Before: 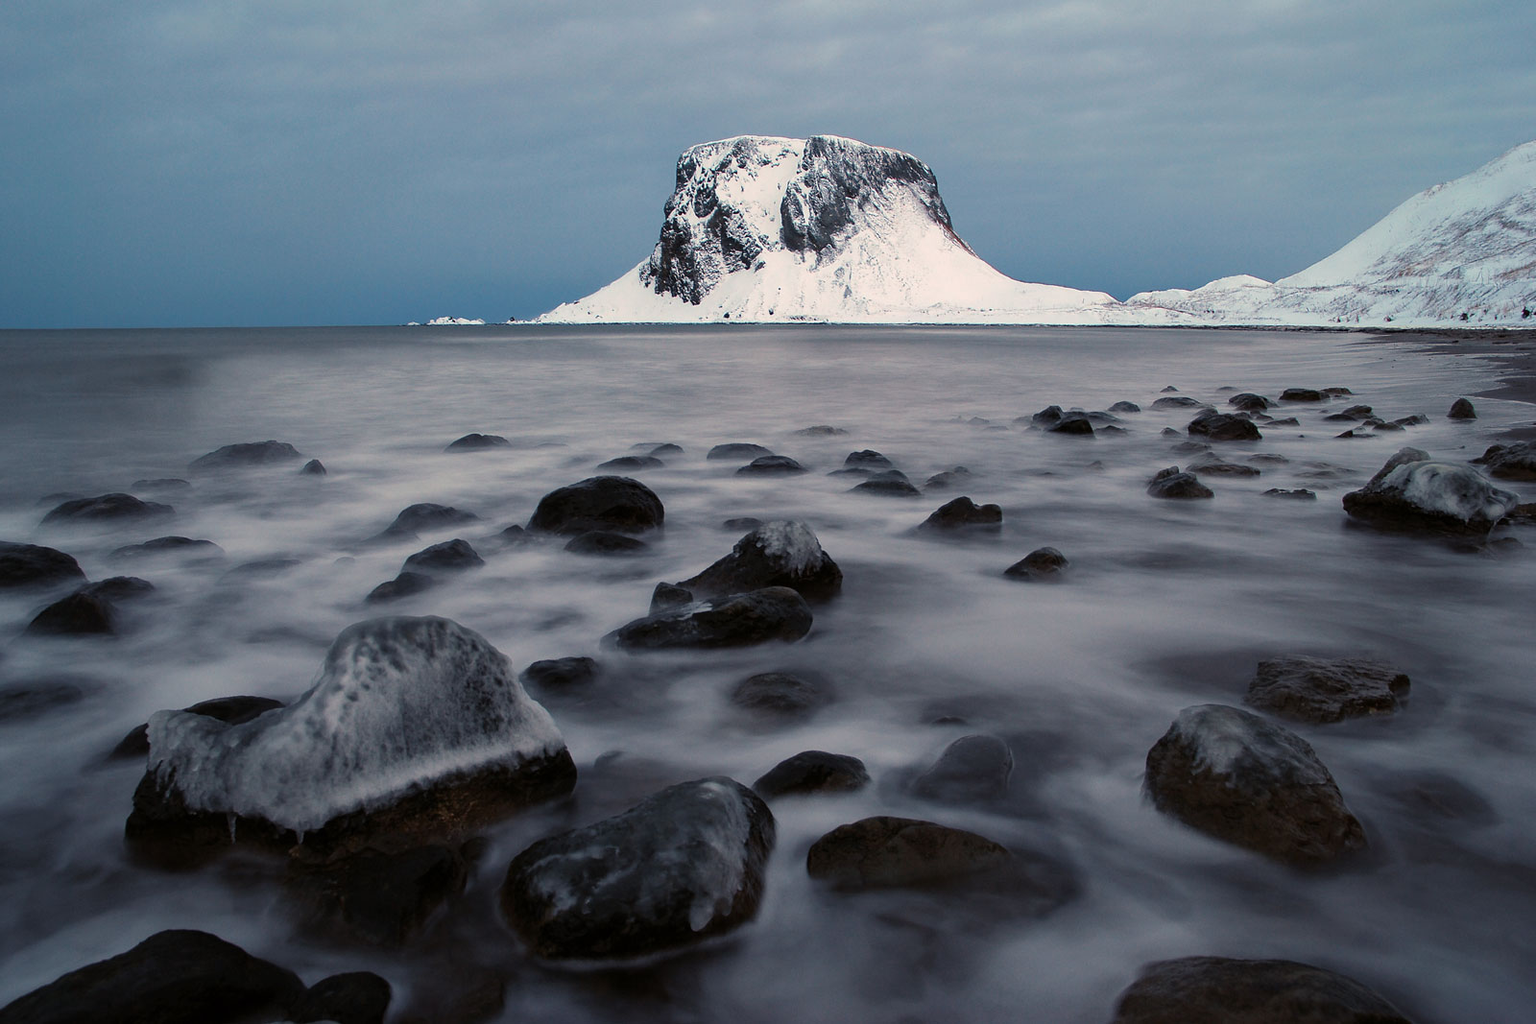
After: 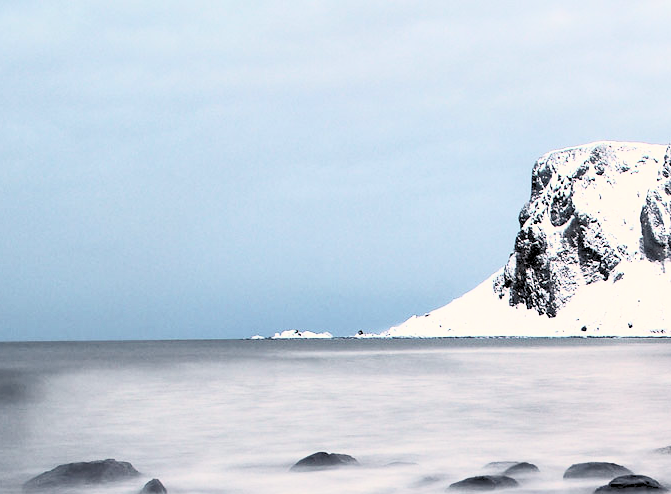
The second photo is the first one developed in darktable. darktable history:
contrast brightness saturation: contrast 0.43, brightness 0.56, saturation -0.19
color balance rgb: shadows lift › hue 87.51°, highlights gain › chroma 1.62%, highlights gain › hue 55.1°, global offset › chroma 0.06%, global offset › hue 253.66°, linear chroma grading › global chroma 0.5%
crop and rotate: left 10.817%, top 0.062%, right 47.194%, bottom 53.626%
rgb levels: levels [[0.013, 0.434, 0.89], [0, 0.5, 1], [0, 0.5, 1]]
